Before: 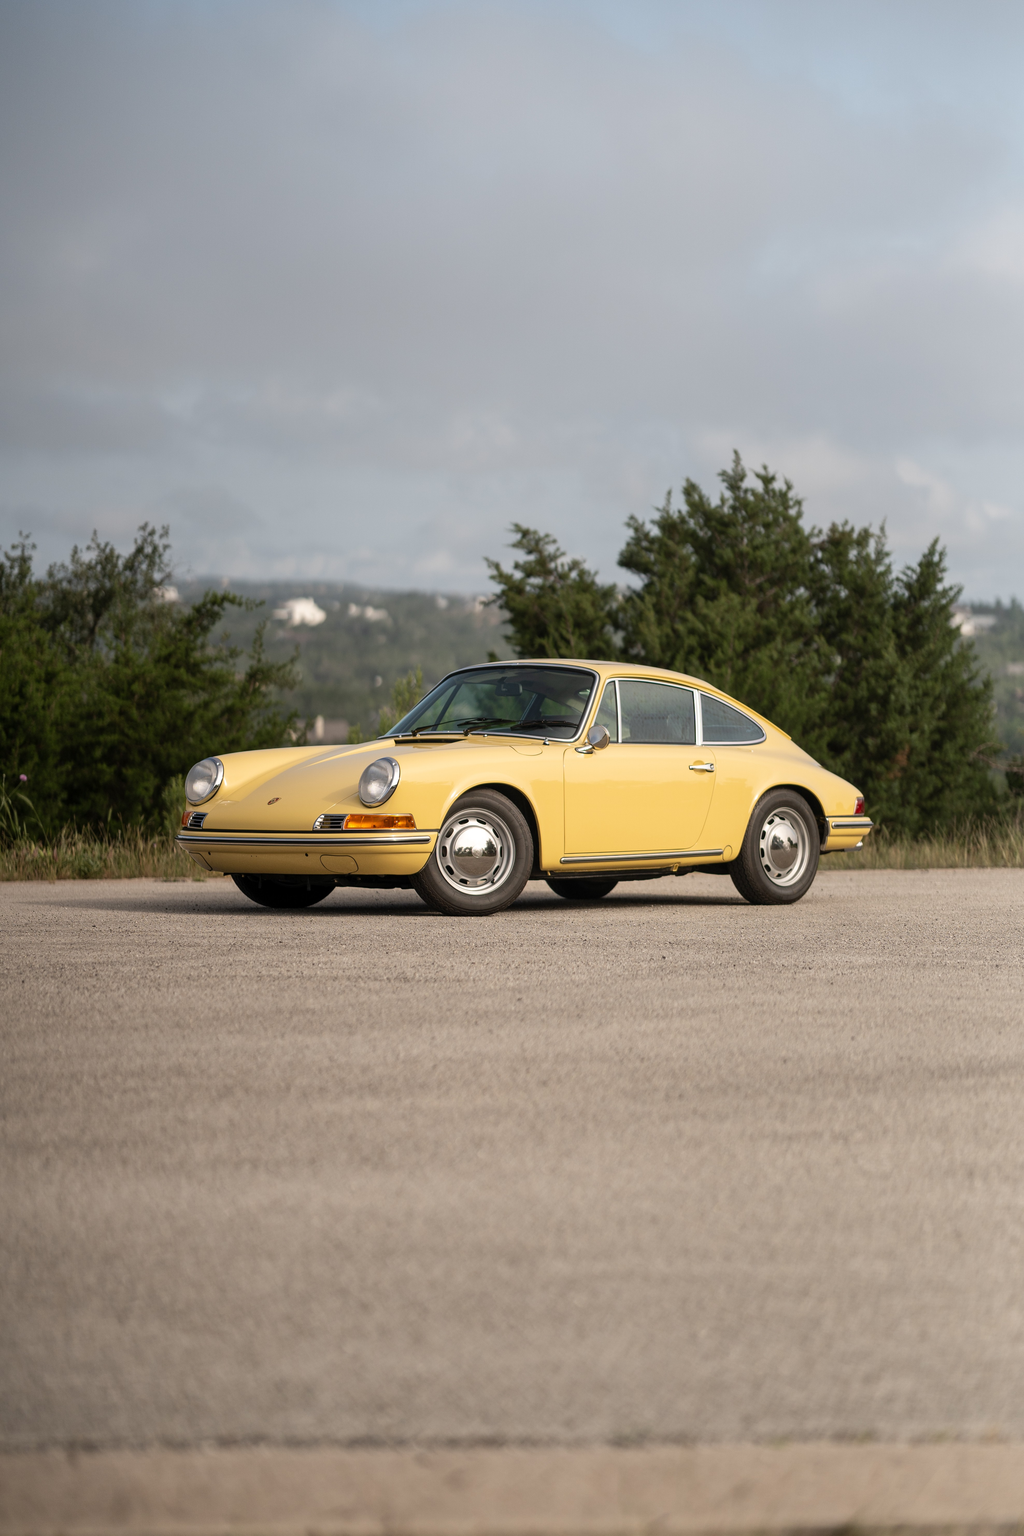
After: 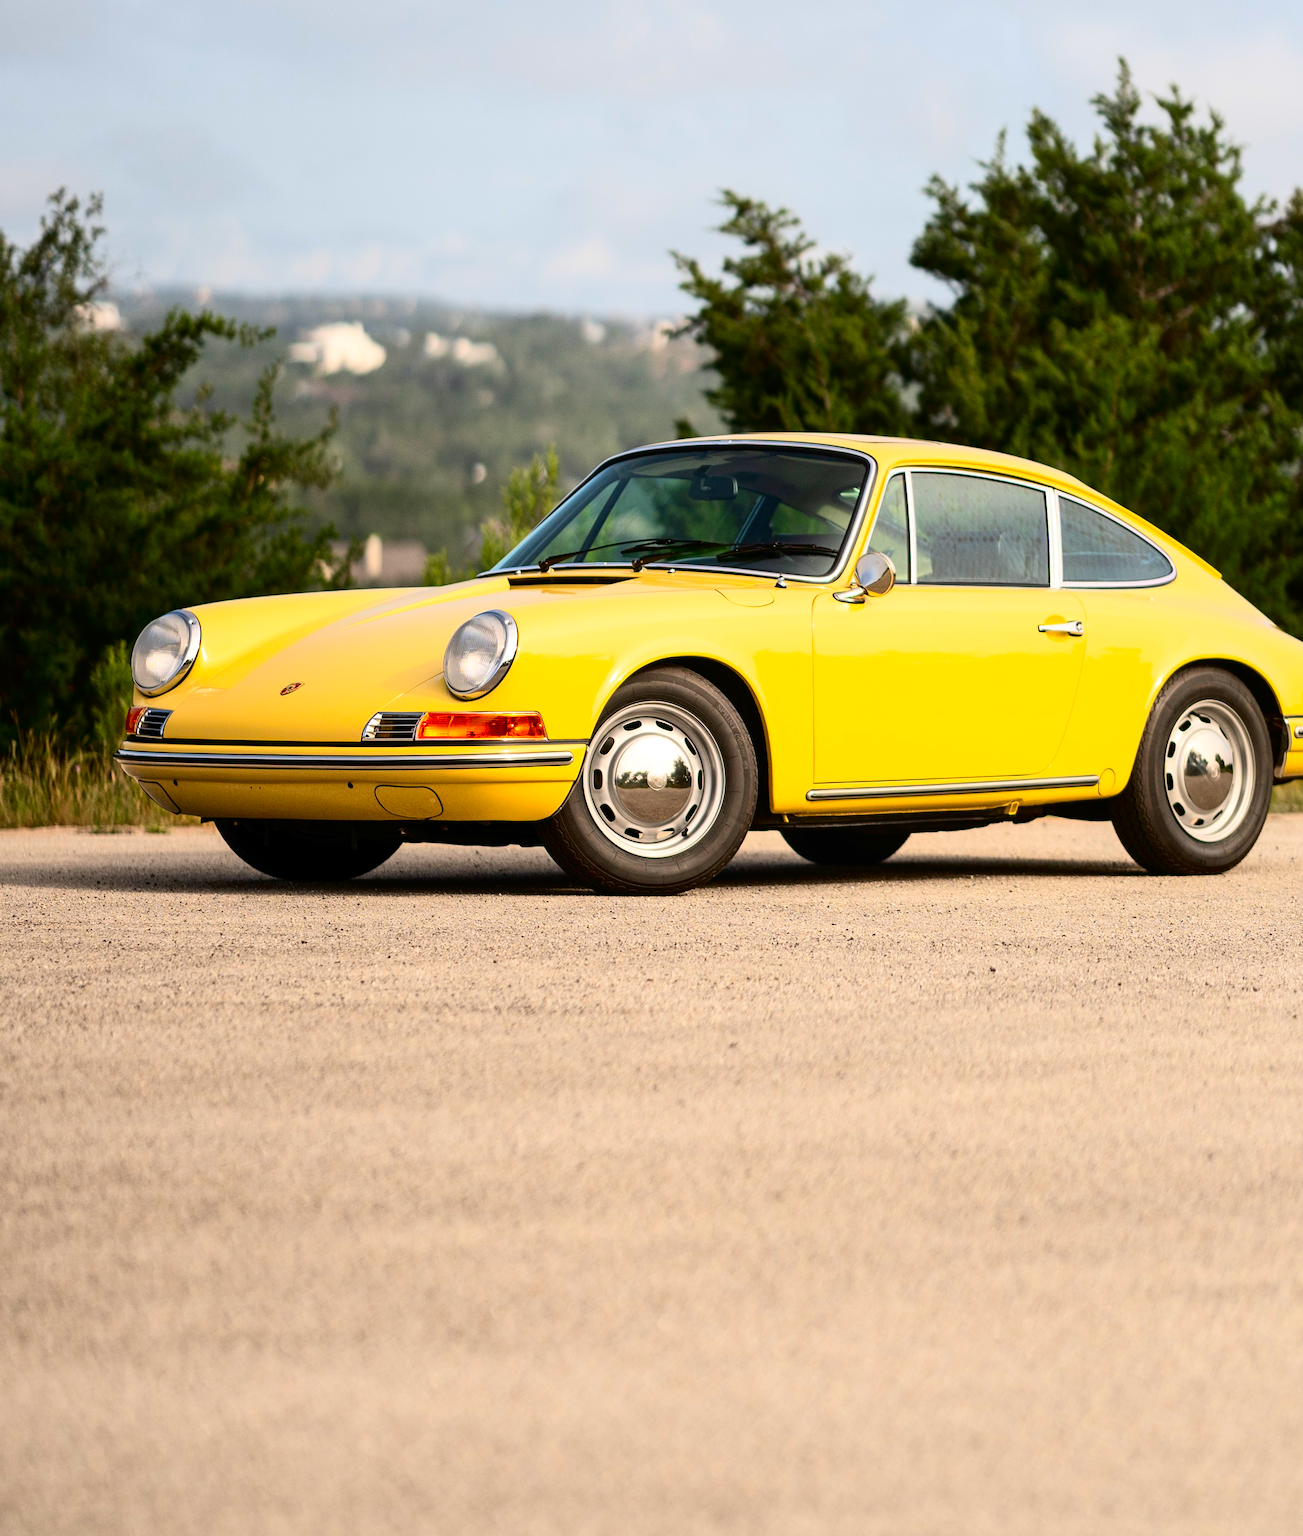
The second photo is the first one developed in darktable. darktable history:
crop: left 10.952%, top 27.227%, right 18.265%, bottom 17.148%
contrast brightness saturation: contrast 0.262, brightness 0.022, saturation 0.869
tone curve: curves: ch0 [(0, 0) (0.07, 0.057) (0.15, 0.177) (0.352, 0.445) (0.59, 0.703) (0.857, 0.908) (1, 1)], color space Lab, independent channels, preserve colors none
